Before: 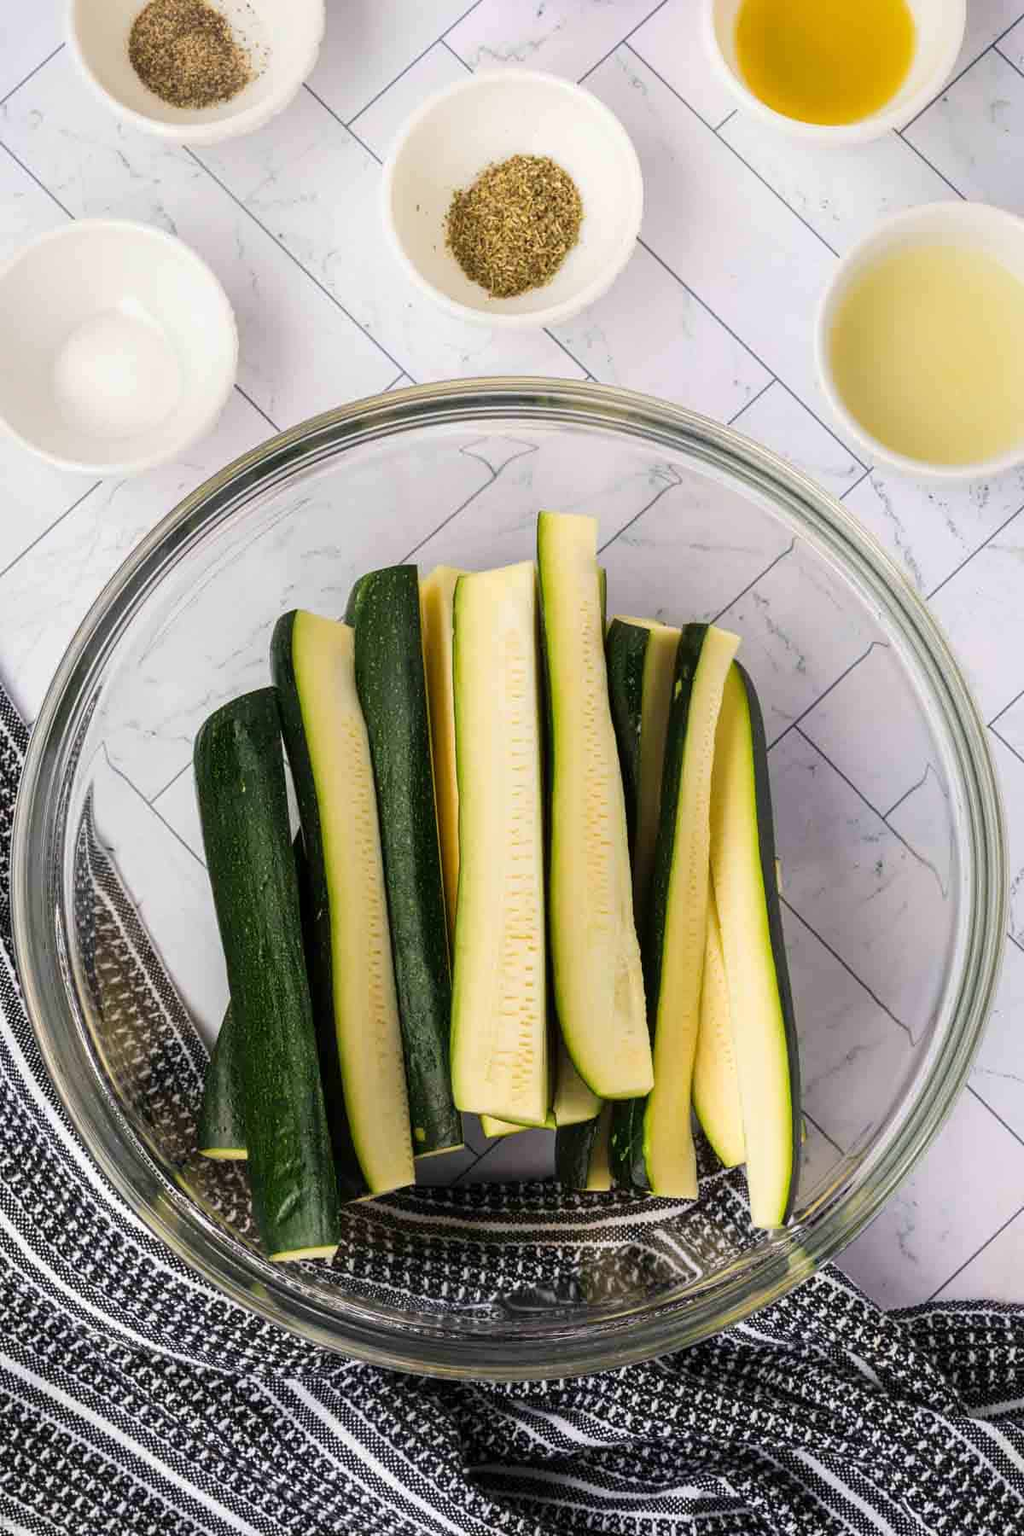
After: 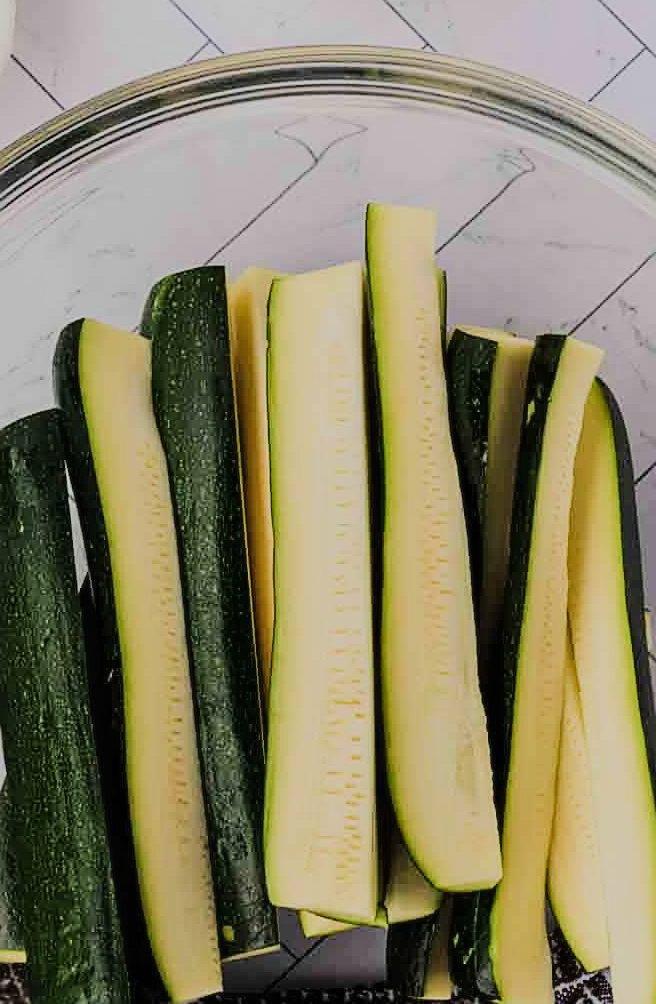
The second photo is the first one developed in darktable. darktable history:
sharpen: on, module defaults
filmic rgb: black relative exposure -9.16 EV, white relative exposure 6.79 EV, threshold 3.04 EV, hardness 3.08, contrast 1.052, color science v5 (2021), contrast in shadows safe, contrast in highlights safe, enable highlight reconstruction true
crop and rotate: left 22.076%, top 22.051%, right 23.249%, bottom 22.126%
contrast equalizer: y [[0.6 ×6], [0.55 ×6], [0 ×6], [0 ×6], [0 ×6]], mix 0.306
